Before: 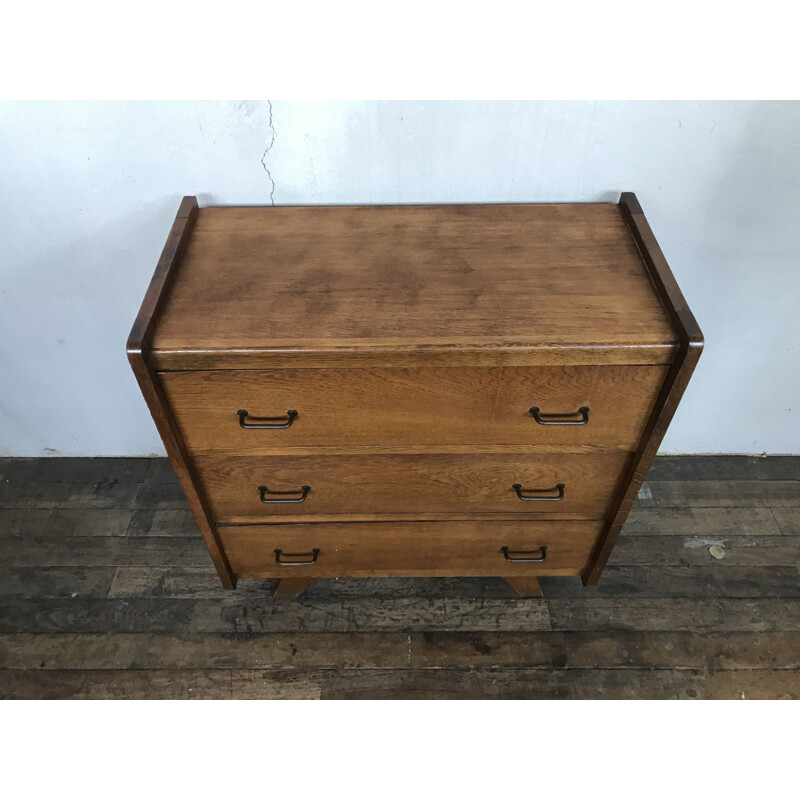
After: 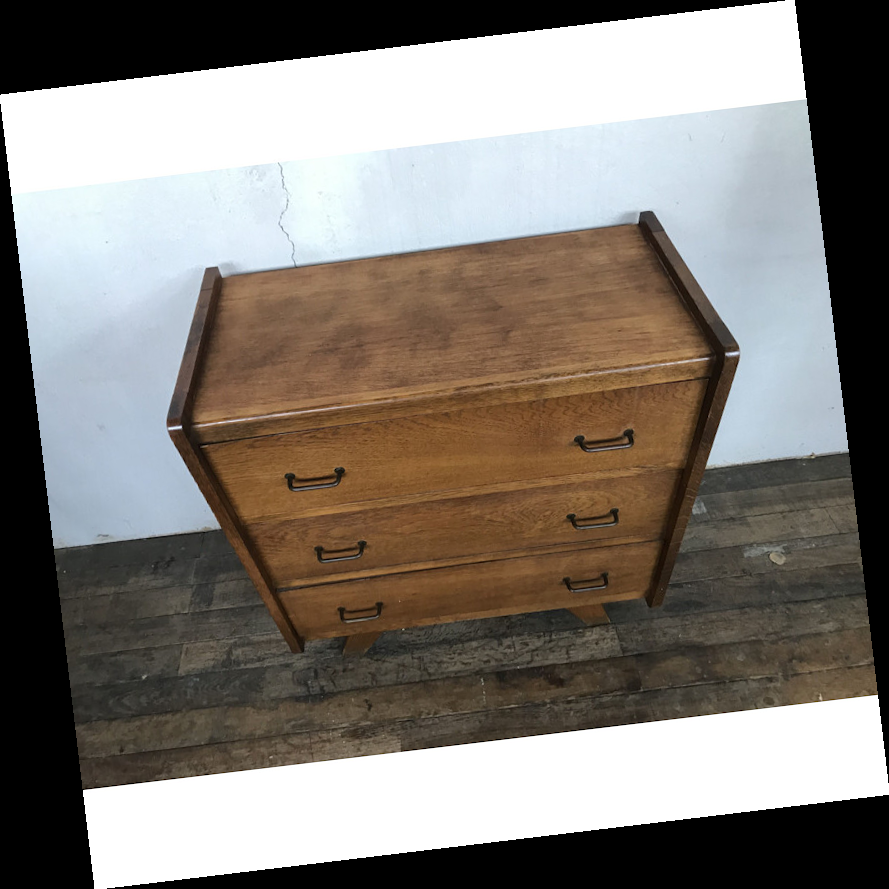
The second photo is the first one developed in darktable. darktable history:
rotate and perspective: rotation -6.83°, automatic cropping off
